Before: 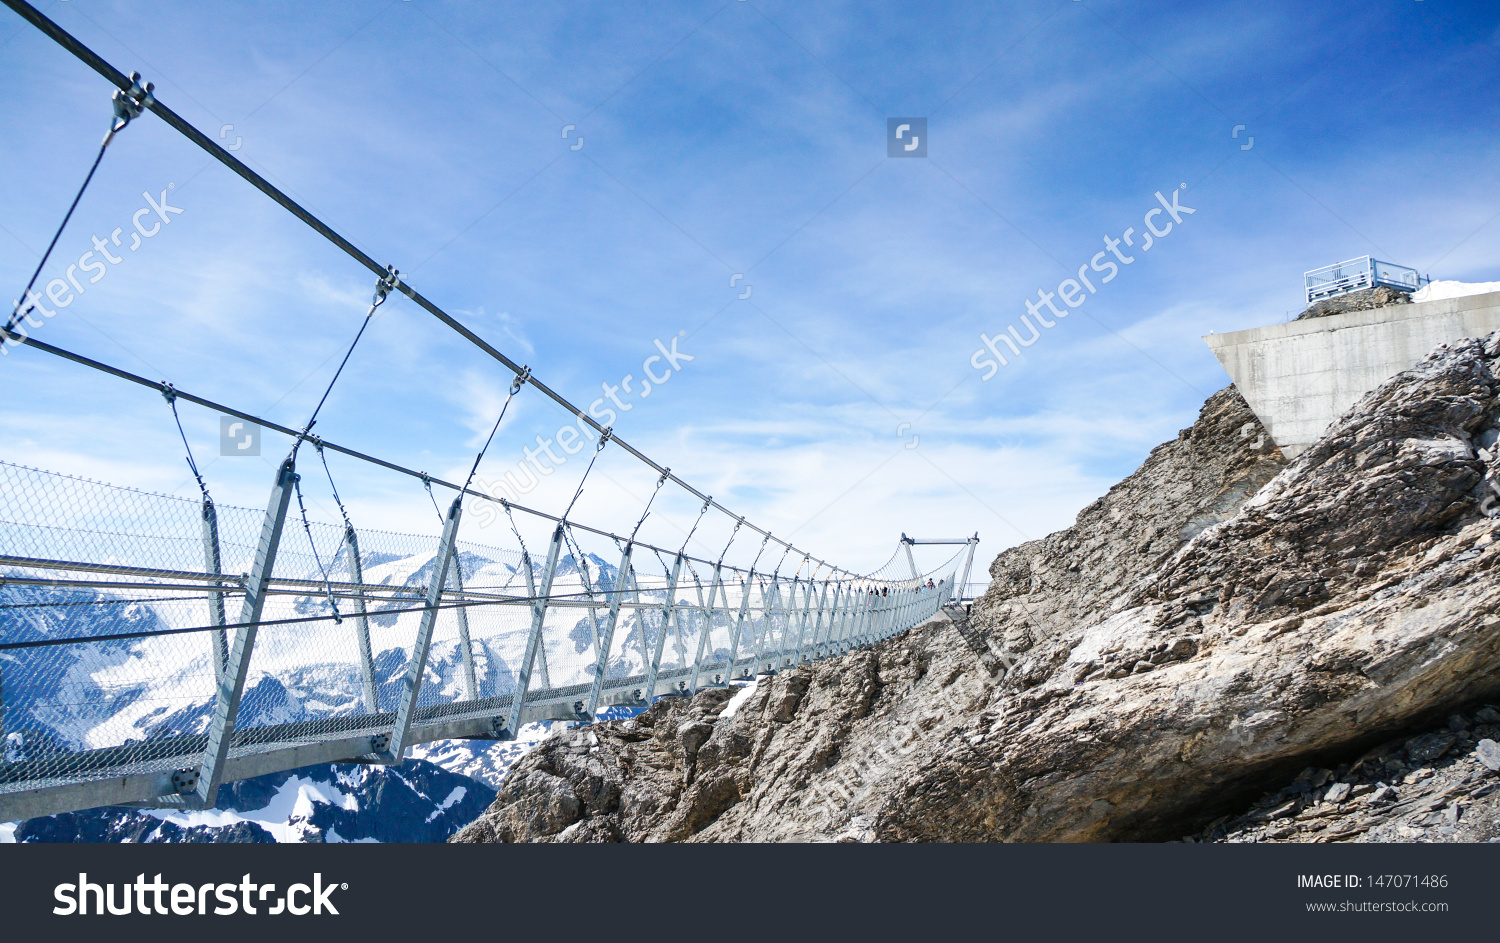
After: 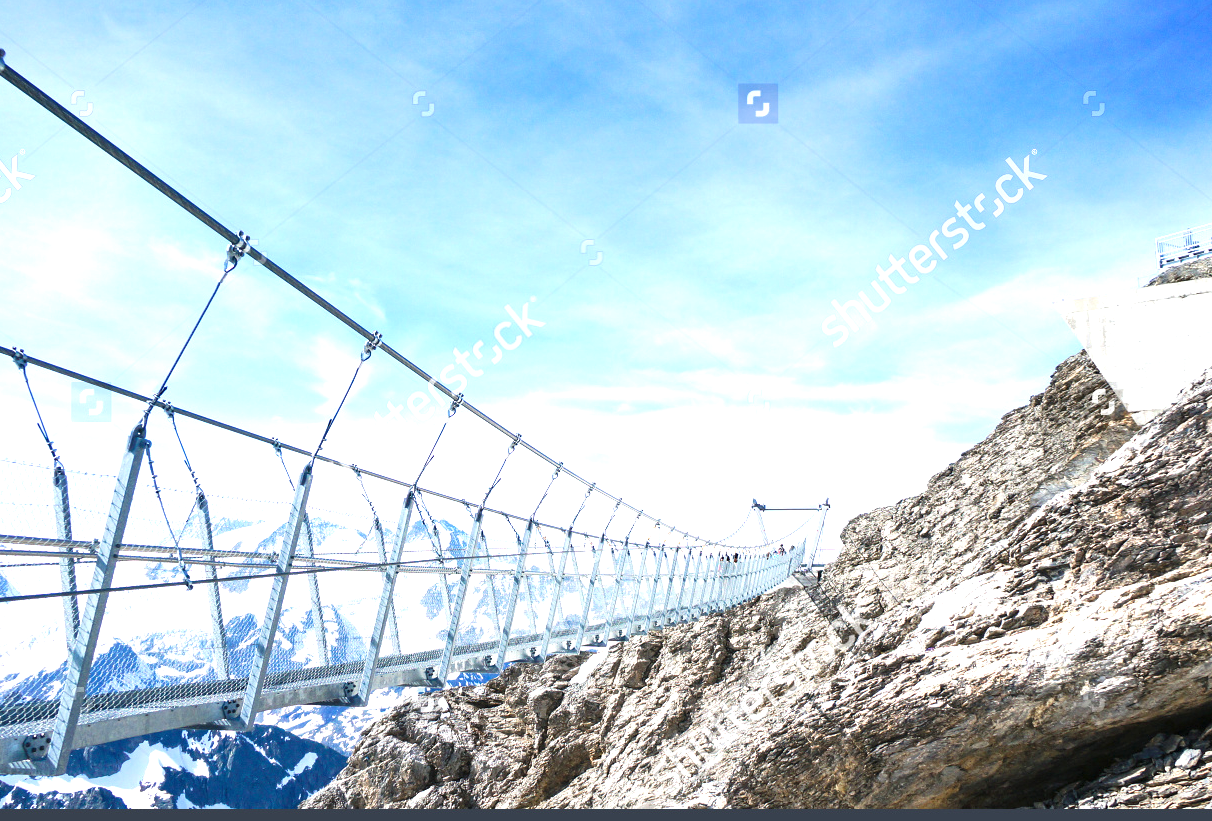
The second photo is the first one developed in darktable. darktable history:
exposure: black level correction 0, exposure 0.899 EV, compensate highlight preservation false
crop: left 9.974%, top 3.609%, right 9.187%, bottom 9.325%
